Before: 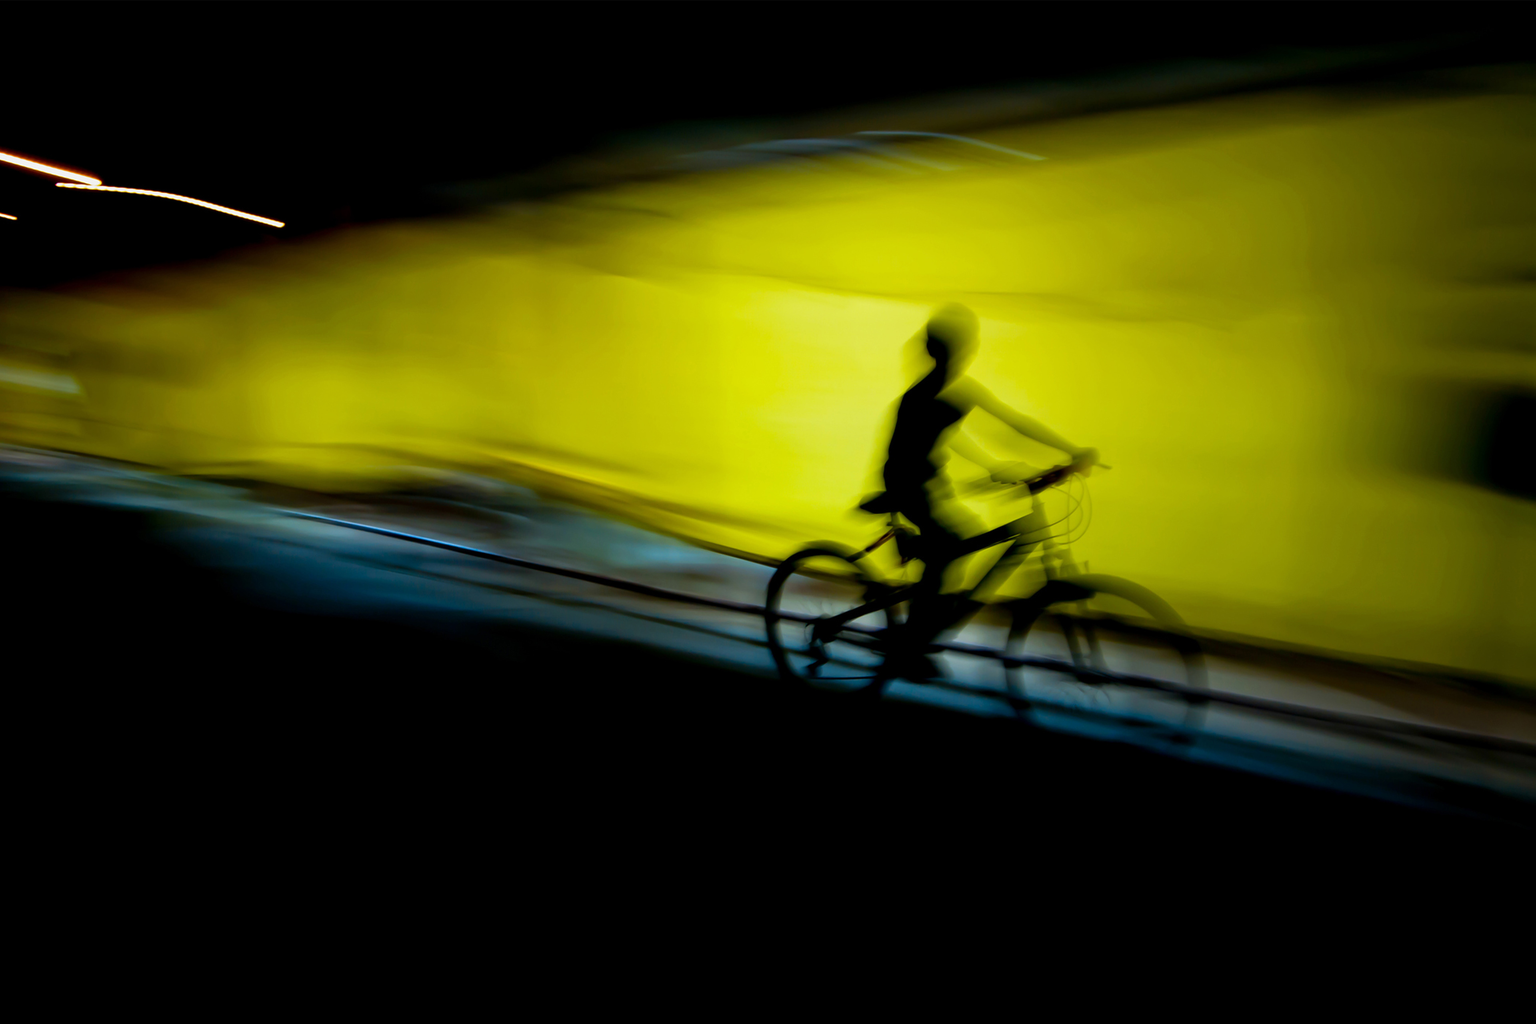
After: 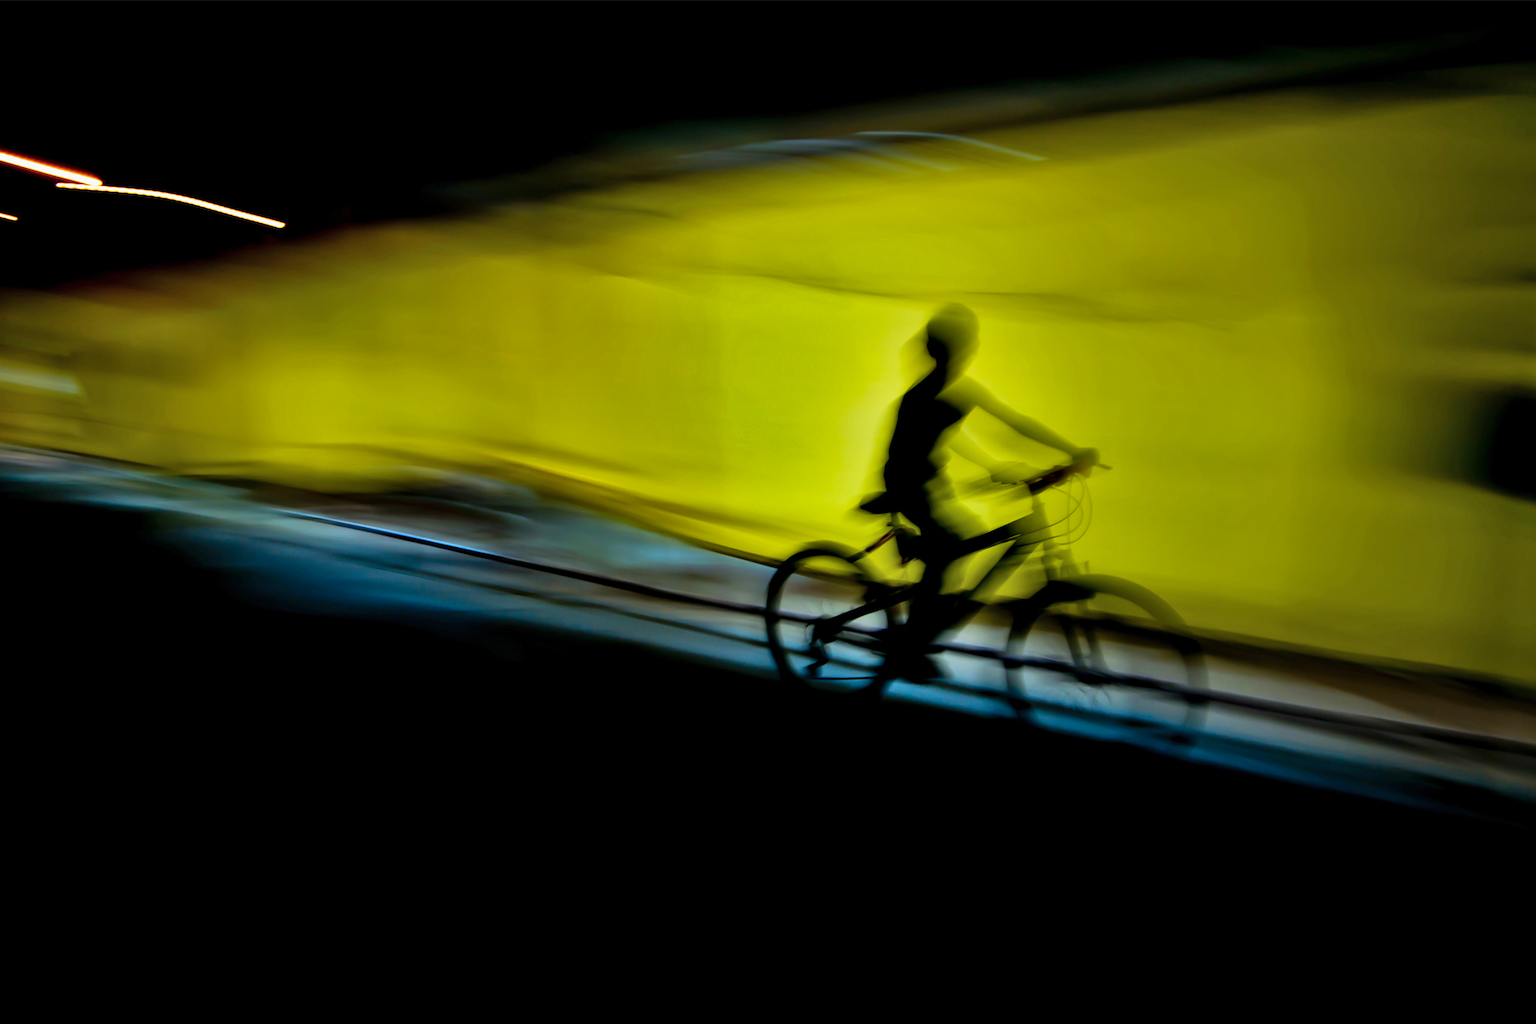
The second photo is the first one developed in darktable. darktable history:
shadows and highlights: radius 109.23, shadows 45.44, highlights -67.52, low approximation 0.01, soften with gaussian
